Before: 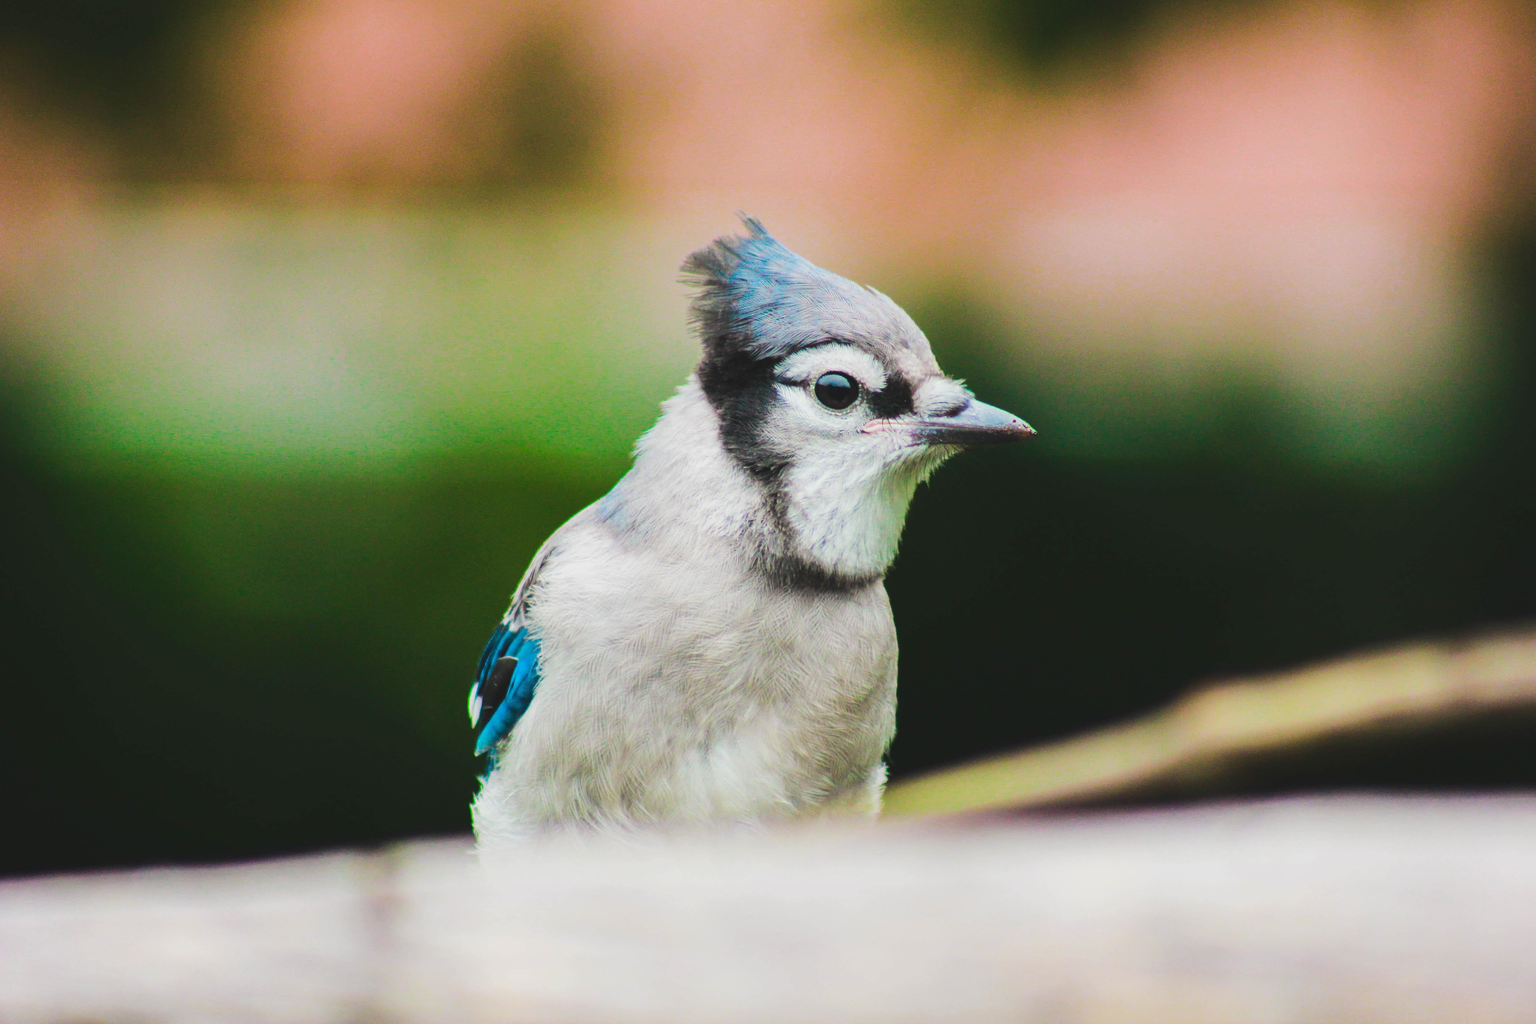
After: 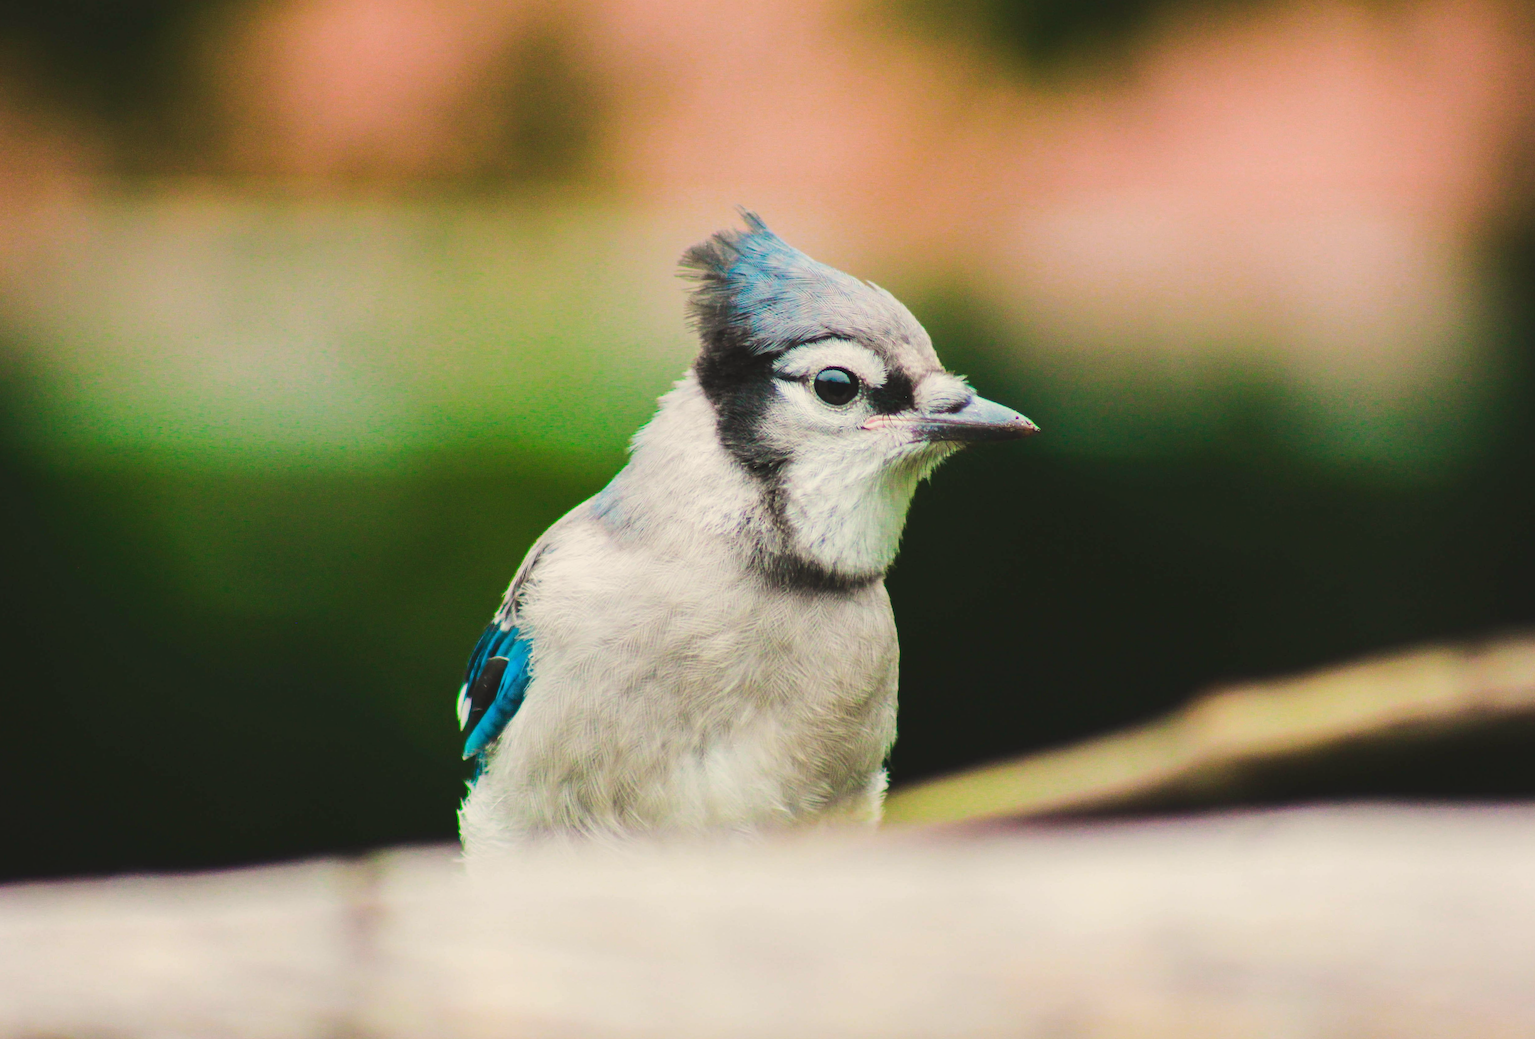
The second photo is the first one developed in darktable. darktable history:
rotate and perspective: rotation 0.226°, lens shift (vertical) -0.042, crop left 0.023, crop right 0.982, crop top 0.006, crop bottom 0.994
white balance: red 1.045, blue 0.932
